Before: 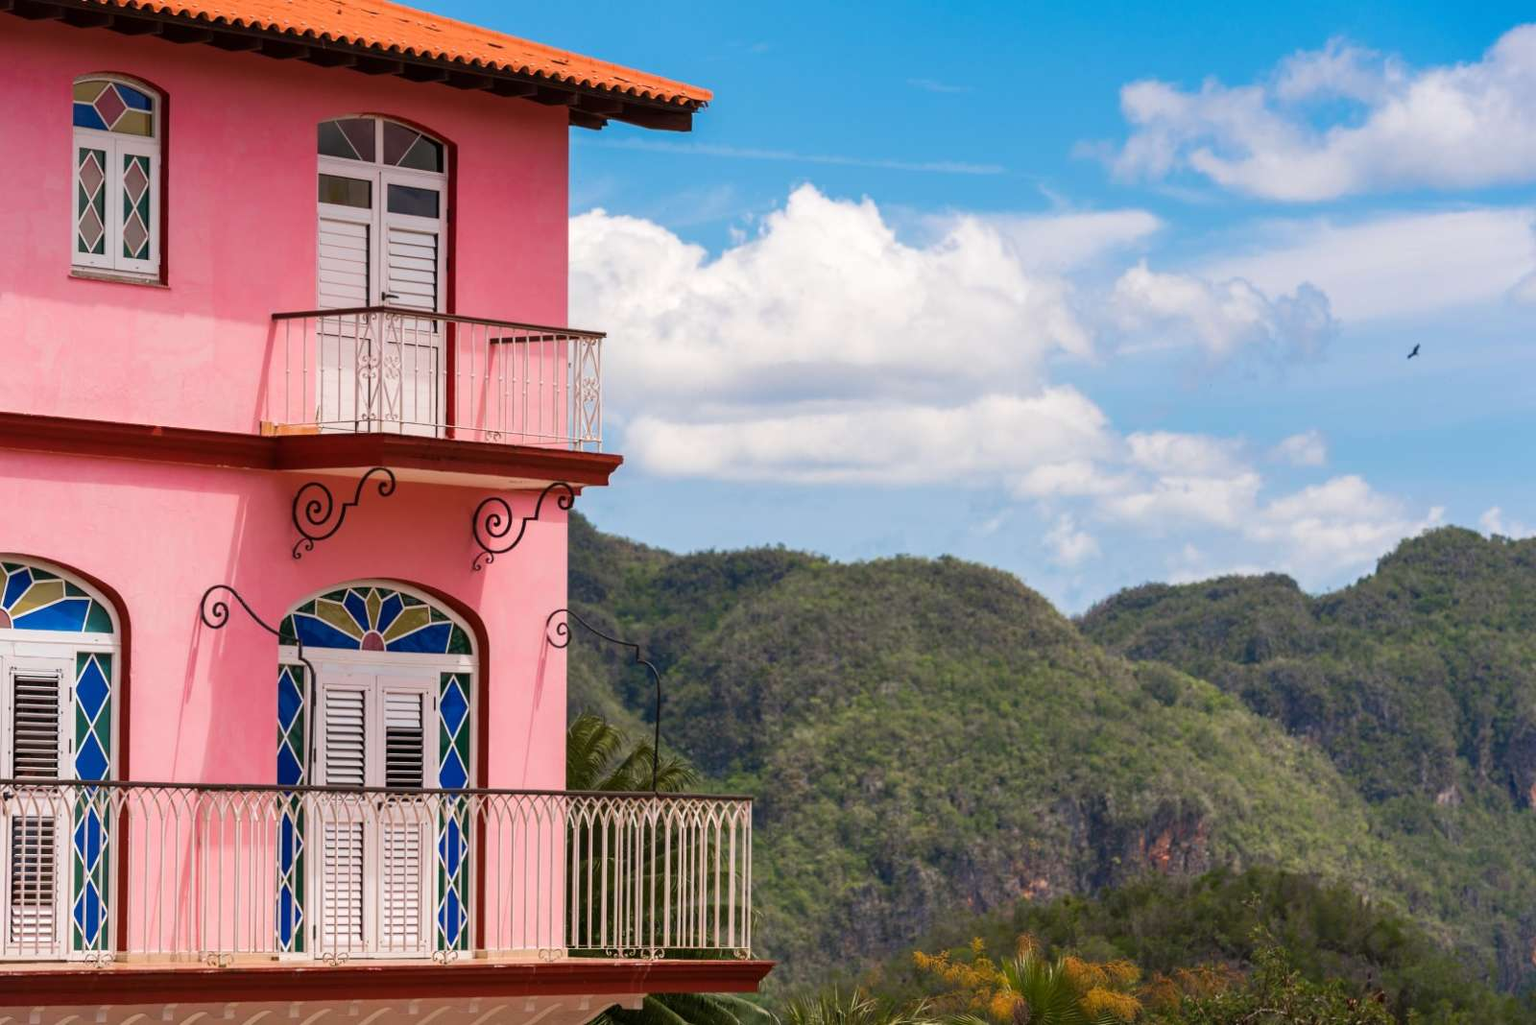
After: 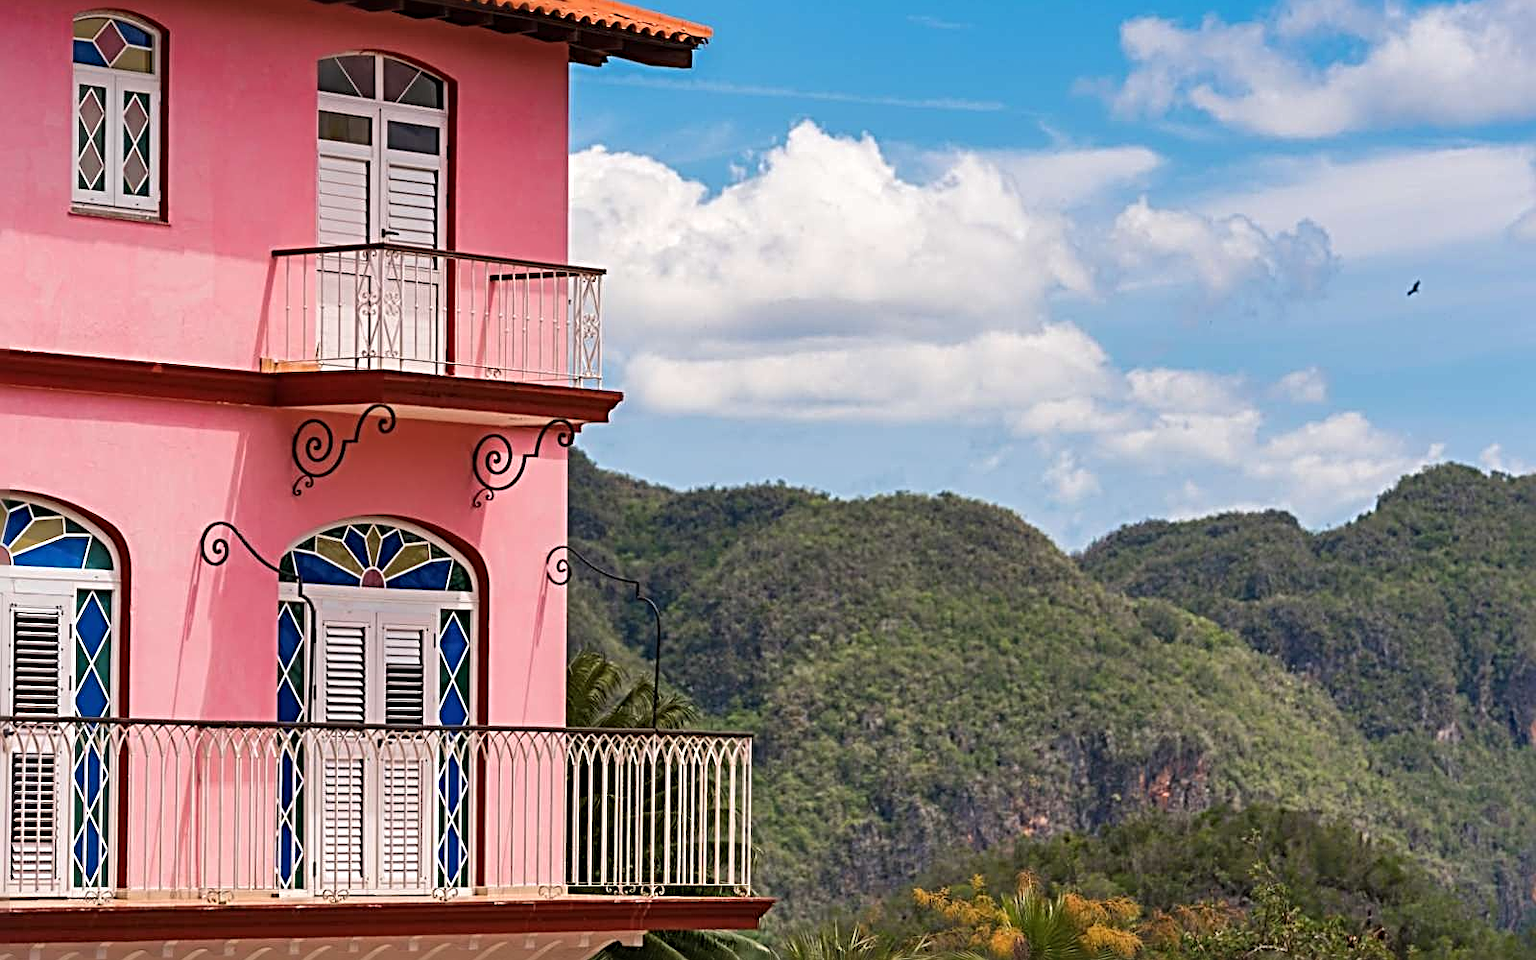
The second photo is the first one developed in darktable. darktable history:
color correction: saturation 0.98
crop and rotate: top 6.25%
shadows and highlights: shadows 52.34, highlights -28.23, soften with gaussian
sharpen: radius 3.69, amount 0.928
